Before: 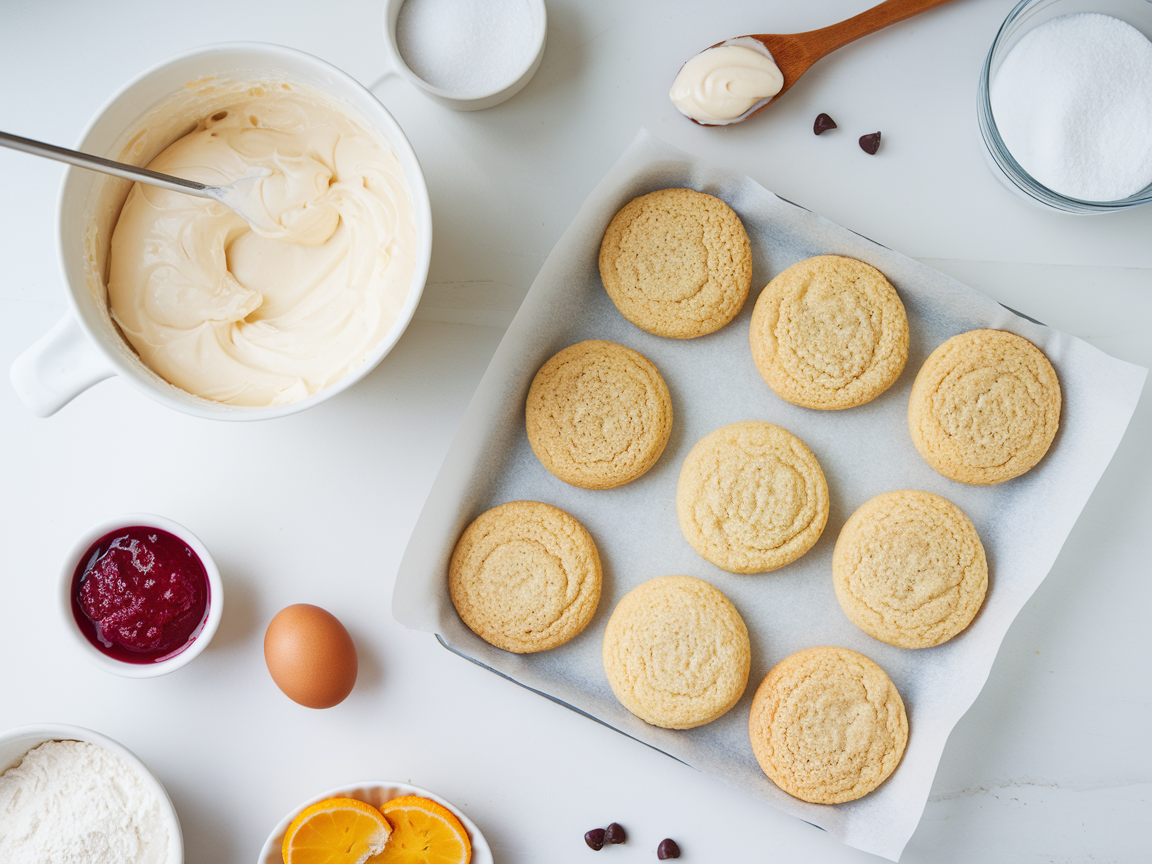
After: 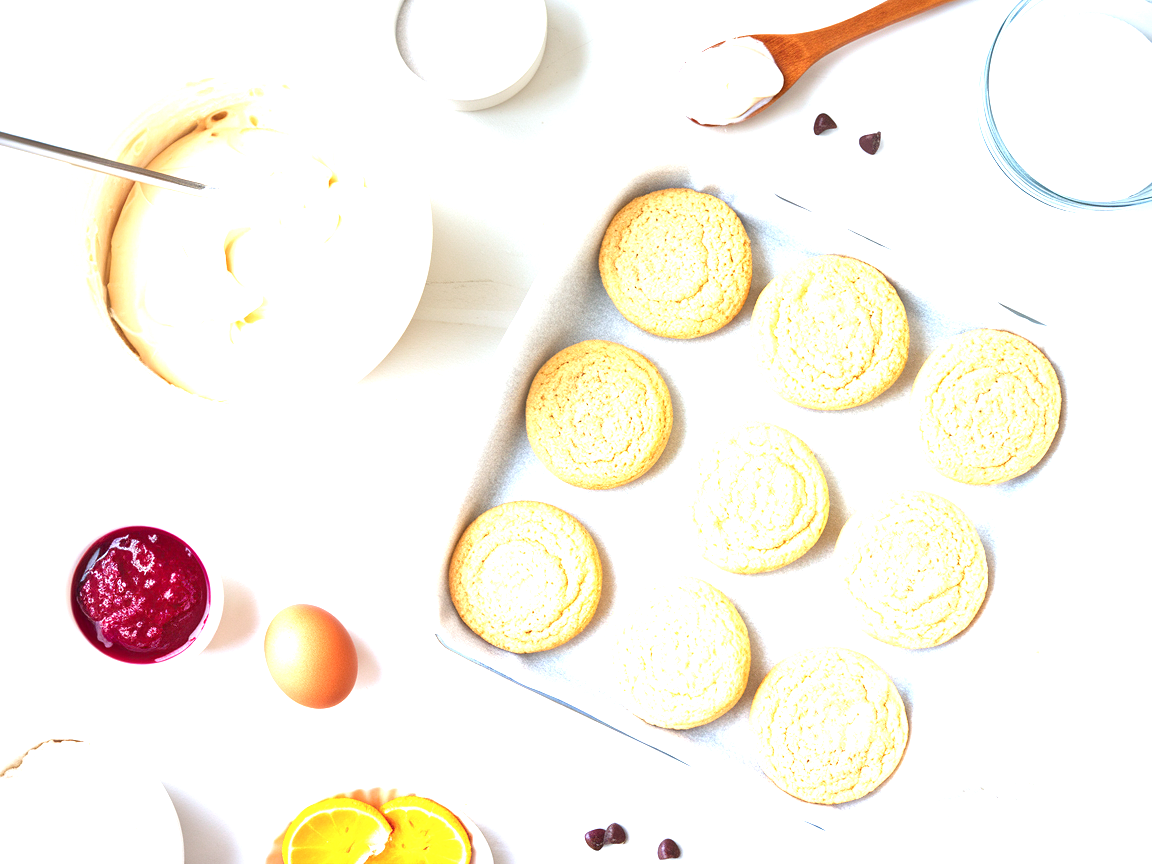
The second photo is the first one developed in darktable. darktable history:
exposure: exposure 1.074 EV, compensate highlight preservation false
color correction: highlights a* -0.082, highlights b* -5.56, shadows a* -0.142, shadows b* -0.122
color balance rgb: perceptual saturation grading › global saturation 0.182%, perceptual brilliance grading › global brilliance 12.291%
